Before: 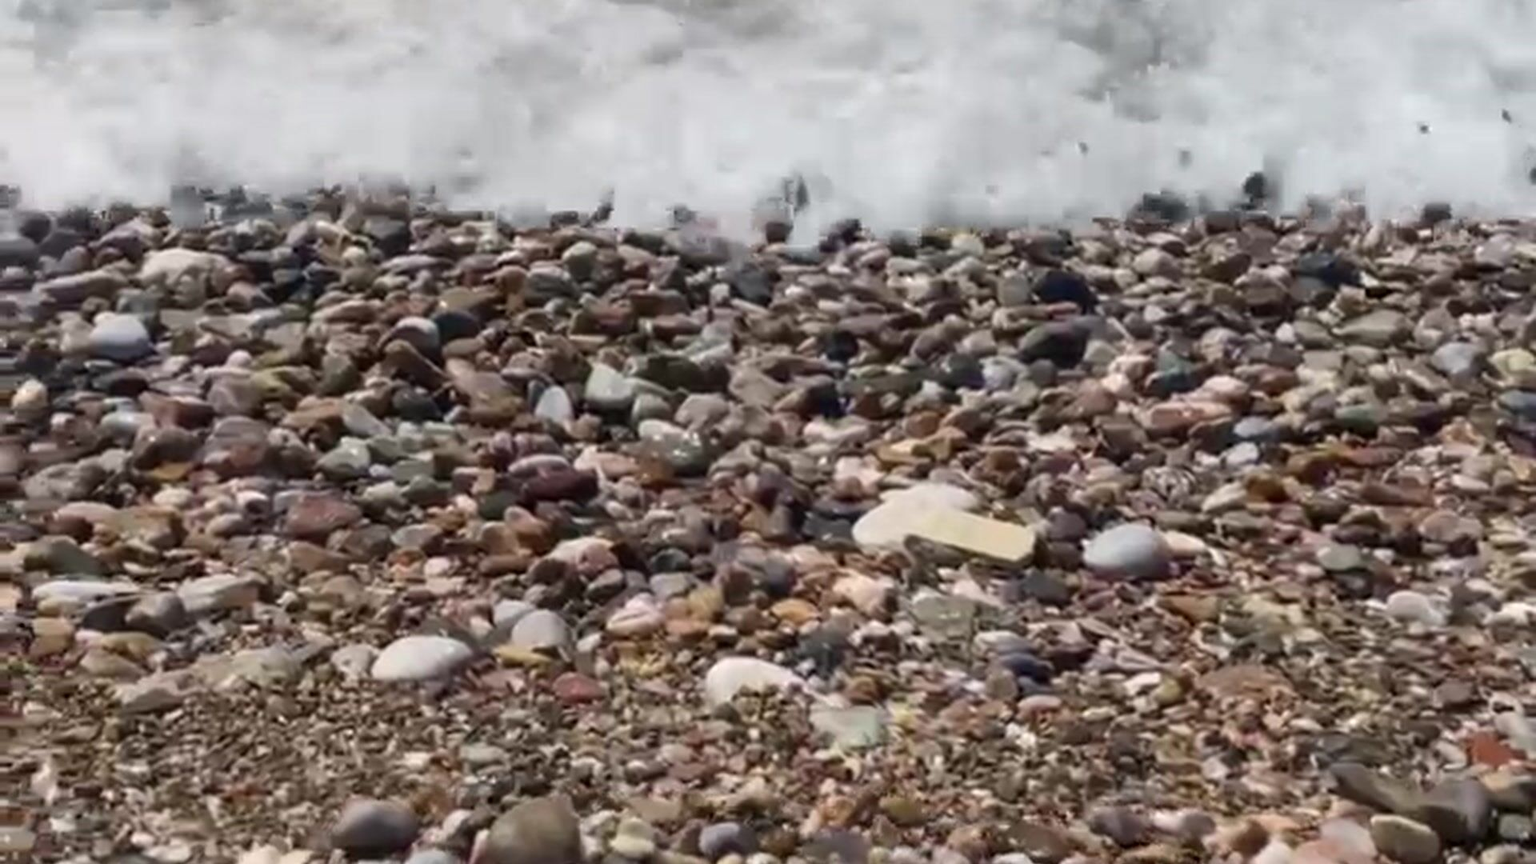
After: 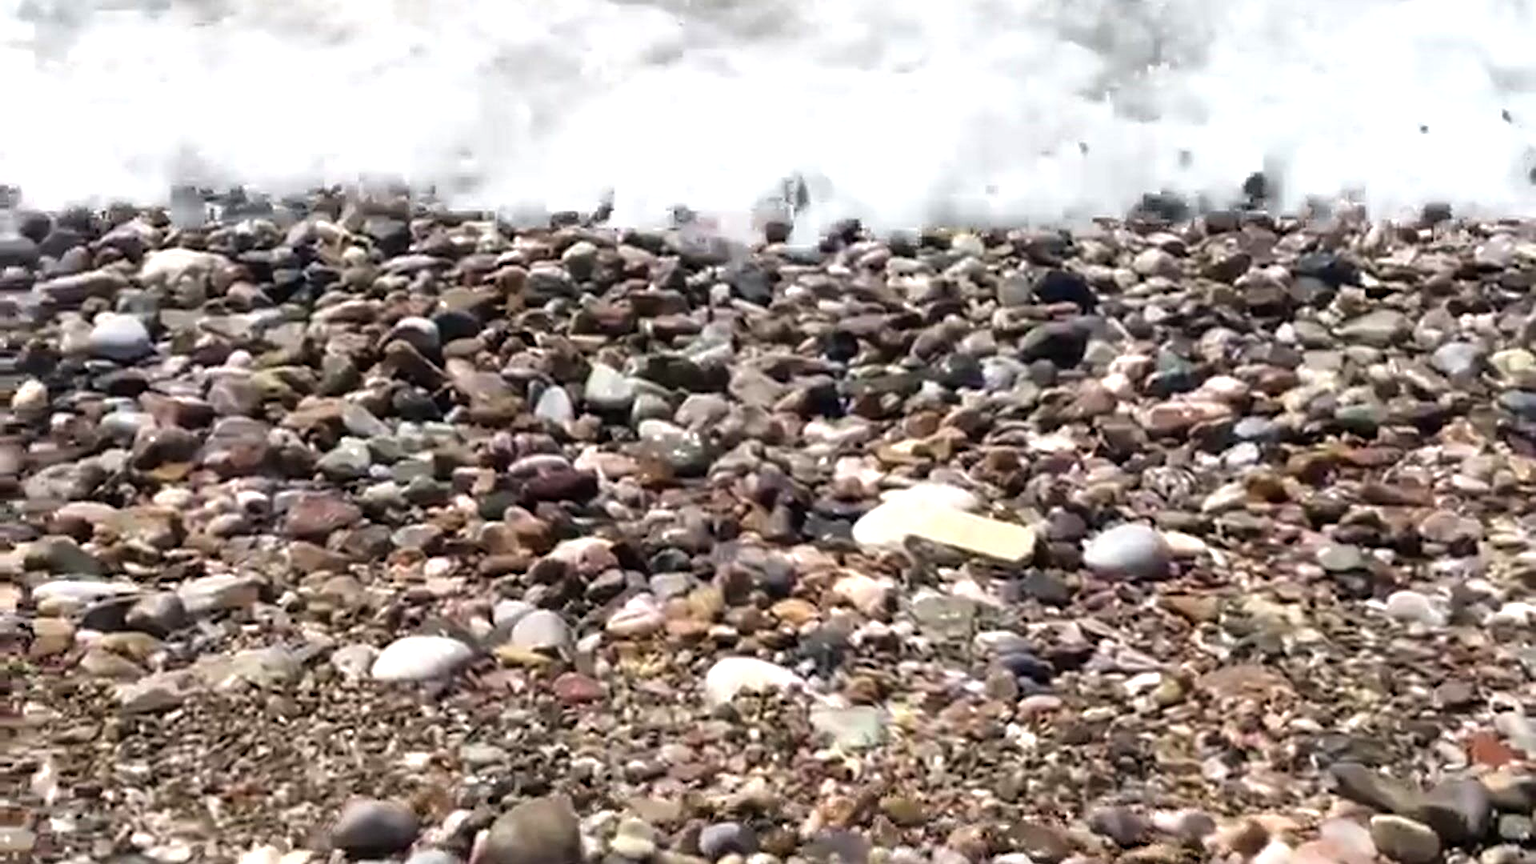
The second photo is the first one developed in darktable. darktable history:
sharpen: on, module defaults
tone equalizer: -8 EV -0.737 EV, -7 EV -0.692 EV, -6 EV -0.606 EV, -5 EV -0.369 EV, -3 EV 0.386 EV, -2 EV 0.6 EV, -1 EV 0.69 EV, +0 EV 0.76 EV
exposure: compensate highlight preservation false
